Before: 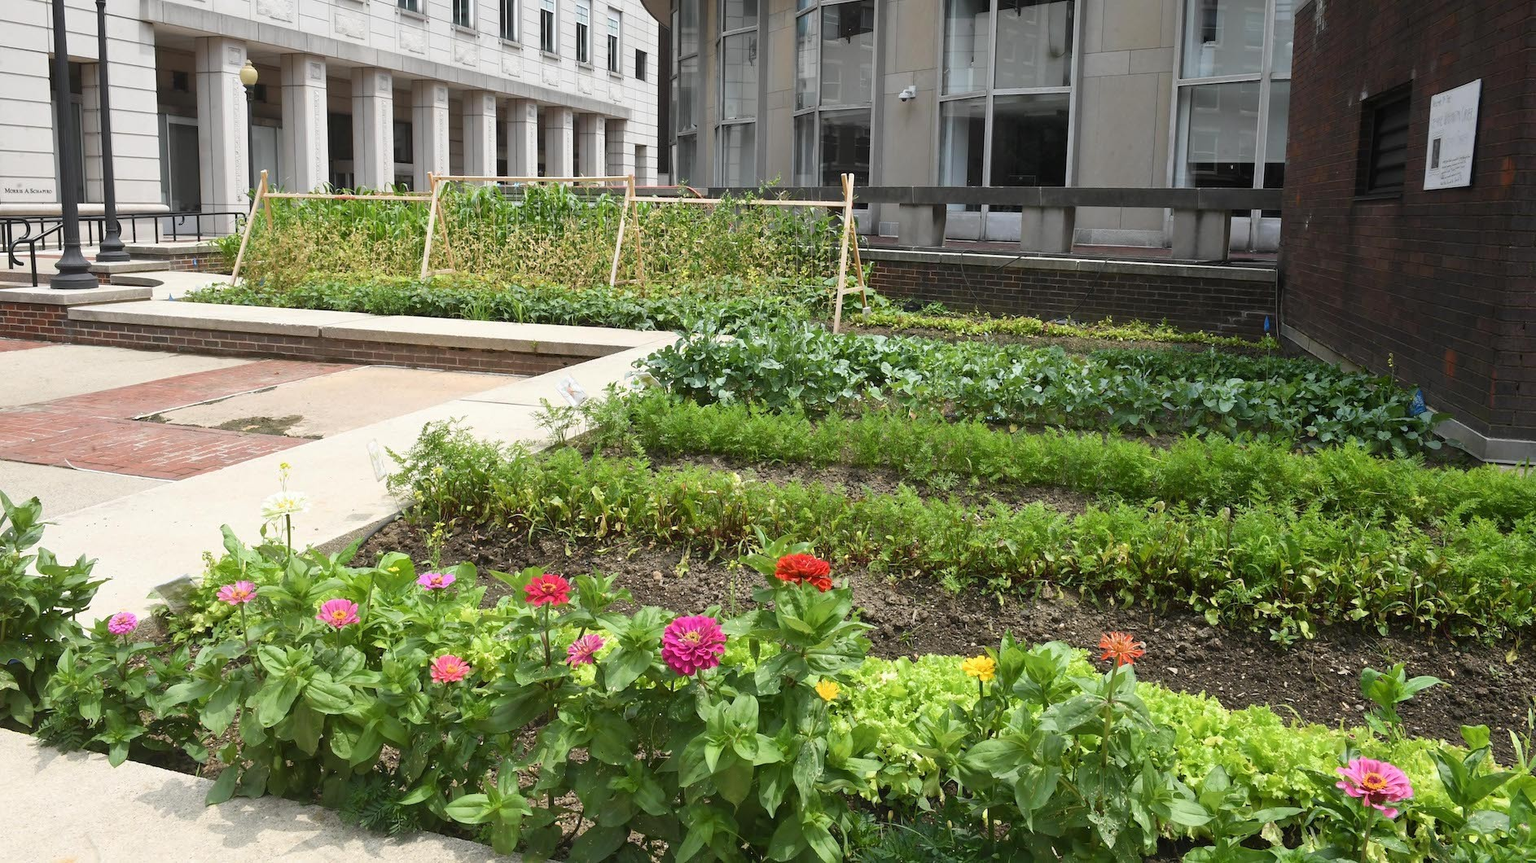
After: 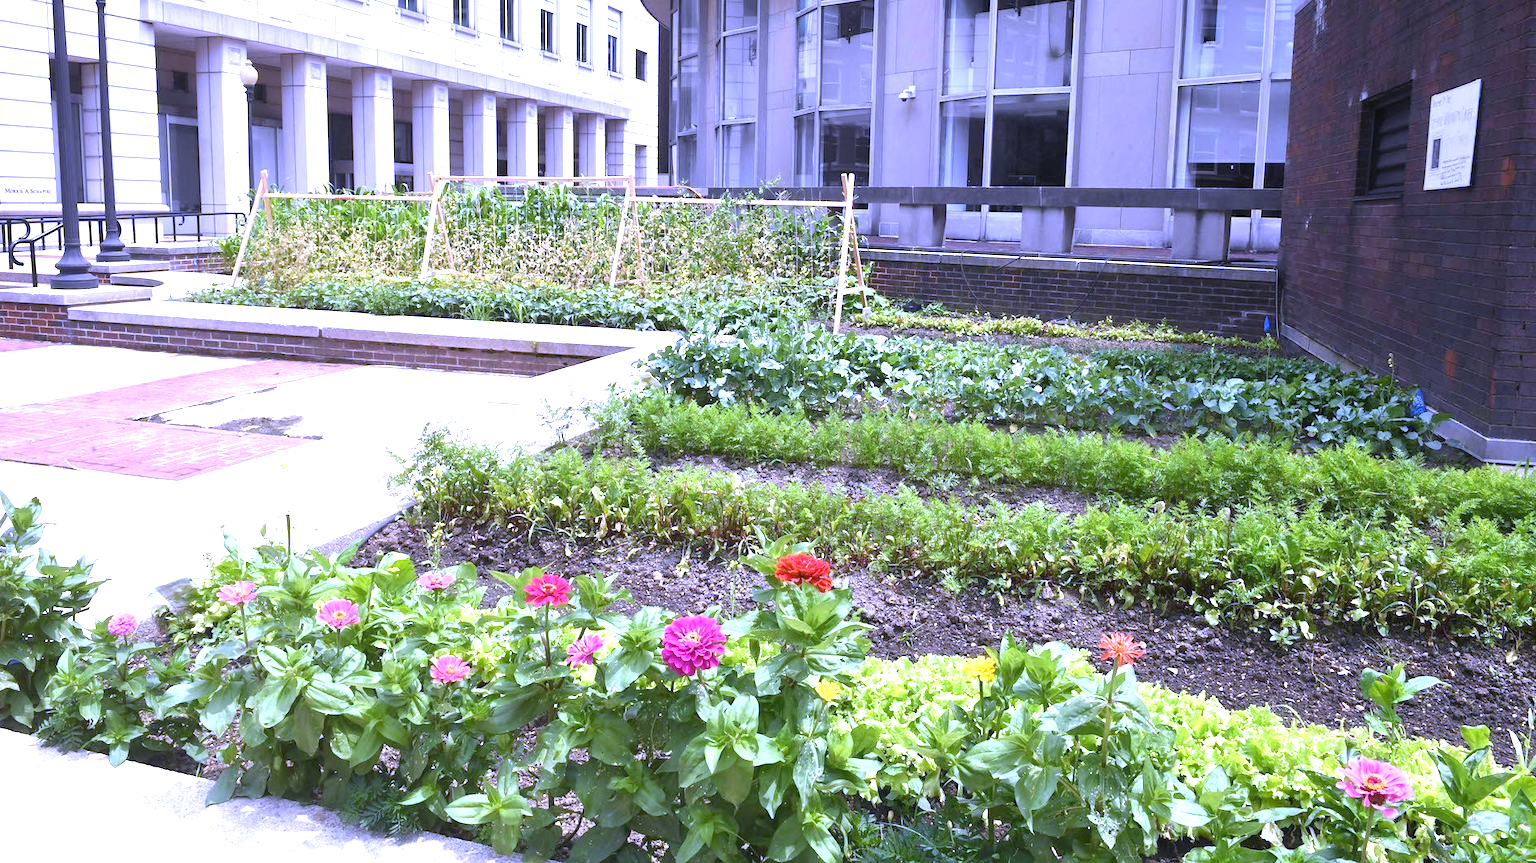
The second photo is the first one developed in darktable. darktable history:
white balance: red 0.98, blue 1.61
exposure: exposure 0.943 EV, compensate highlight preservation false
